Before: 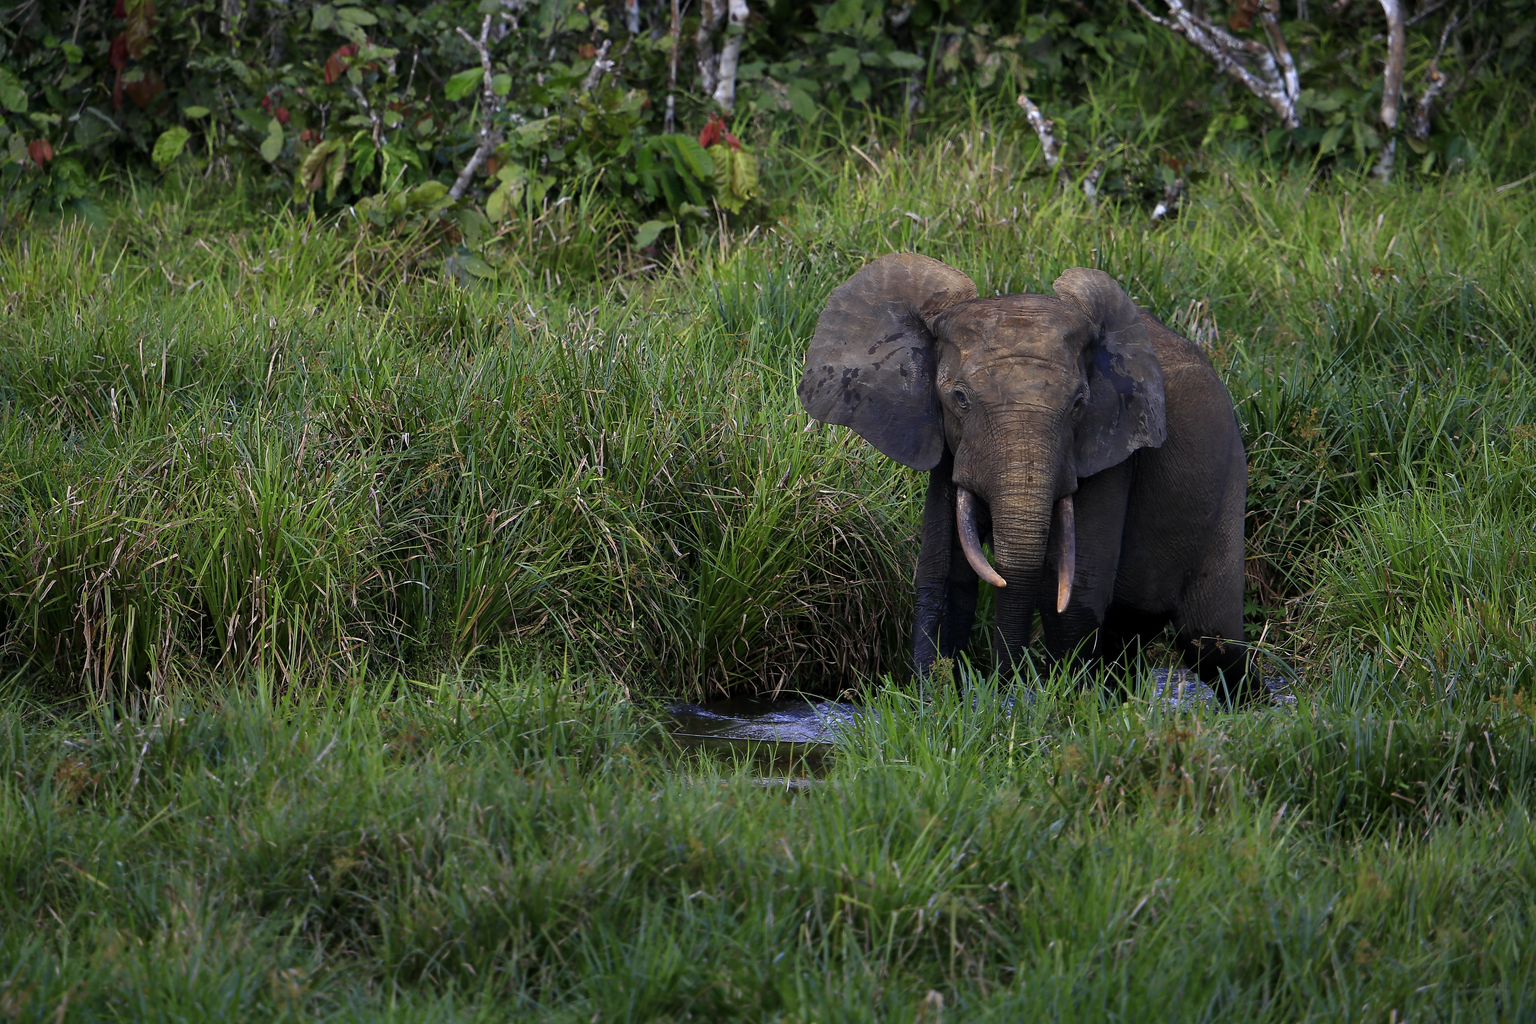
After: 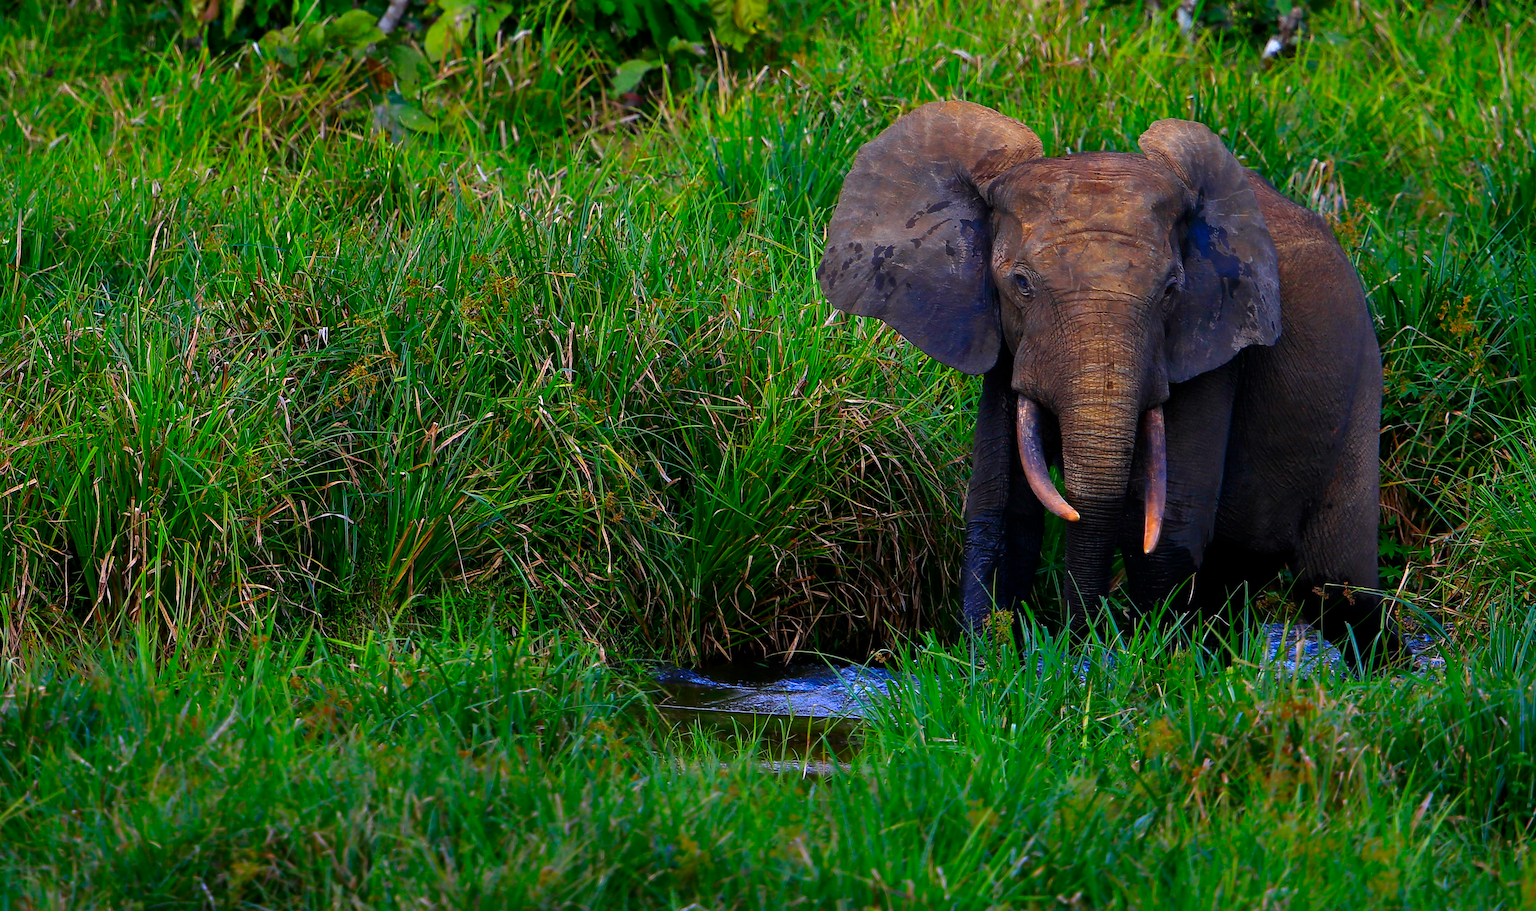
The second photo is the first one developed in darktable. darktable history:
crop: left 9.712%, top 16.928%, right 10.845%, bottom 12.332%
color correction: saturation 1.8
